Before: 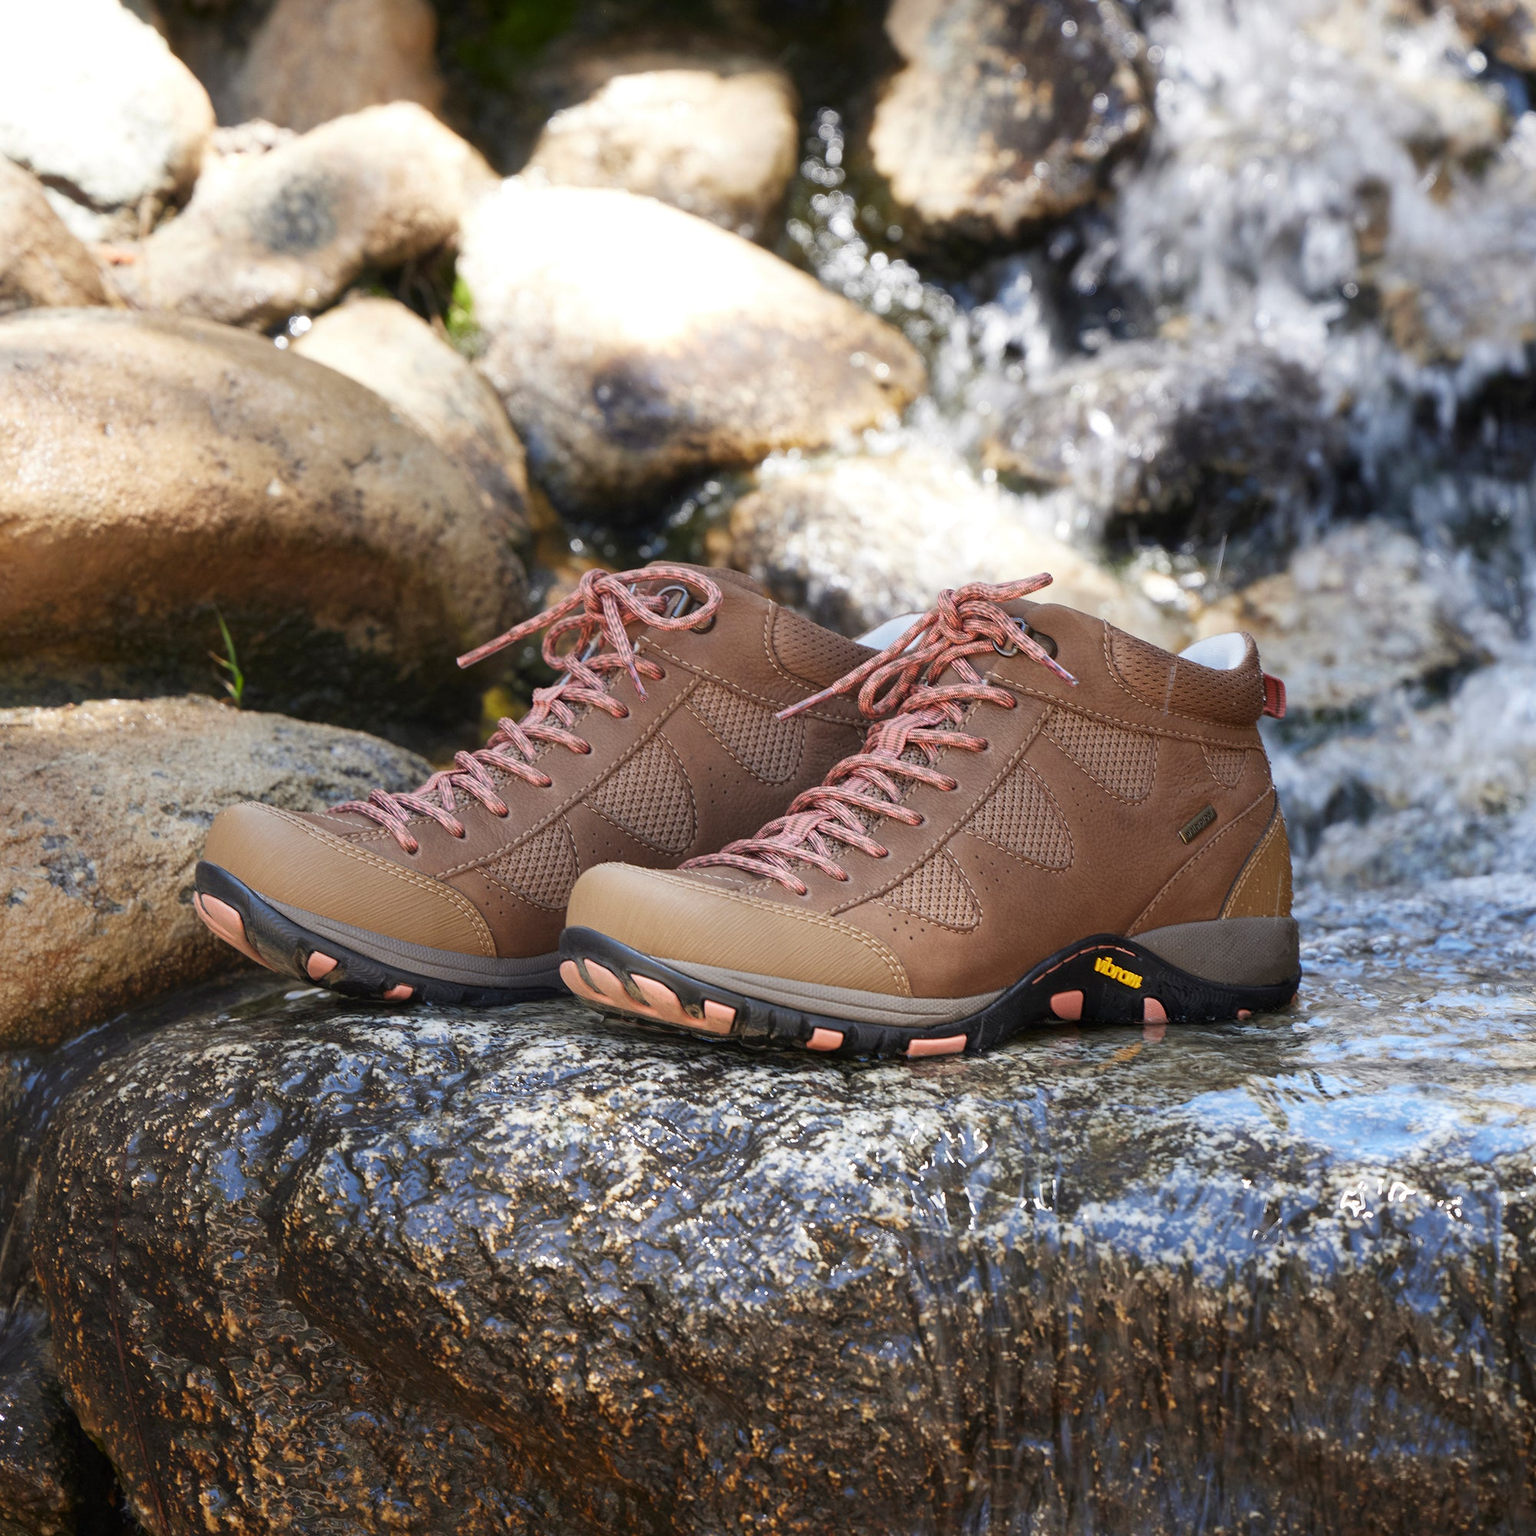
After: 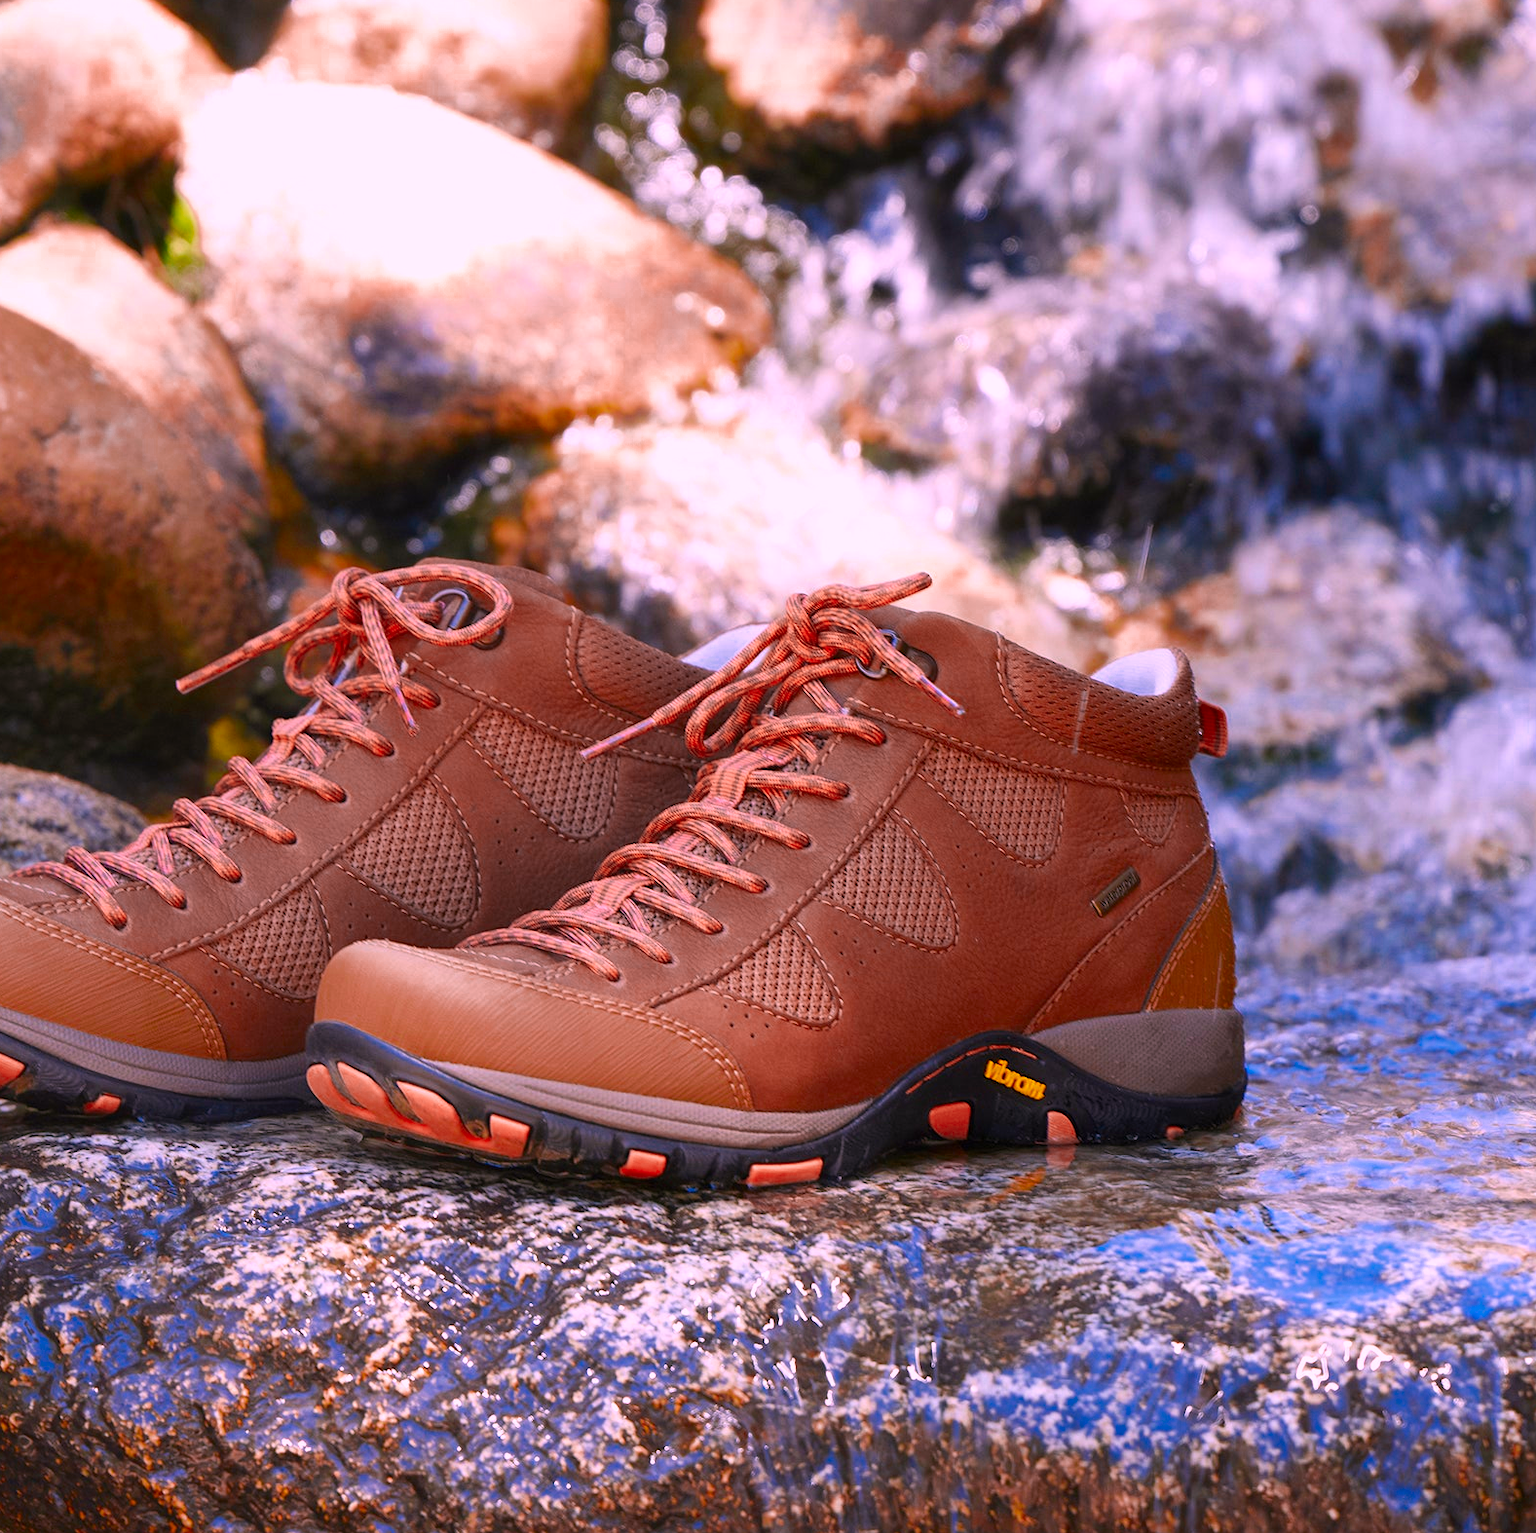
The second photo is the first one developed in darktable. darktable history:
color balance rgb: perceptual saturation grading › global saturation 20%, global vibrance 20%
color zones: curves: ch0 [(0, 0.5) (0.125, 0.4) (0.25, 0.5) (0.375, 0.4) (0.5, 0.4) (0.625, 0.35) (0.75, 0.35) (0.875, 0.5)]; ch1 [(0, 0.35) (0.125, 0.45) (0.25, 0.35) (0.375, 0.35) (0.5, 0.35) (0.625, 0.35) (0.75, 0.45) (0.875, 0.35)]; ch2 [(0, 0.6) (0.125, 0.5) (0.25, 0.5) (0.375, 0.6) (0.5, 0.6) (0.625, 0.5) (0.75, 0.5) (0.875, 0.5)]
color correction: highlights a* 19.5, highlights b* -11.53, saturation 1.69
crop and rotate: left 20.74%, top 7.912%, right 0.375%, bottom 13.378%
tone equalizer: on, module defaults
